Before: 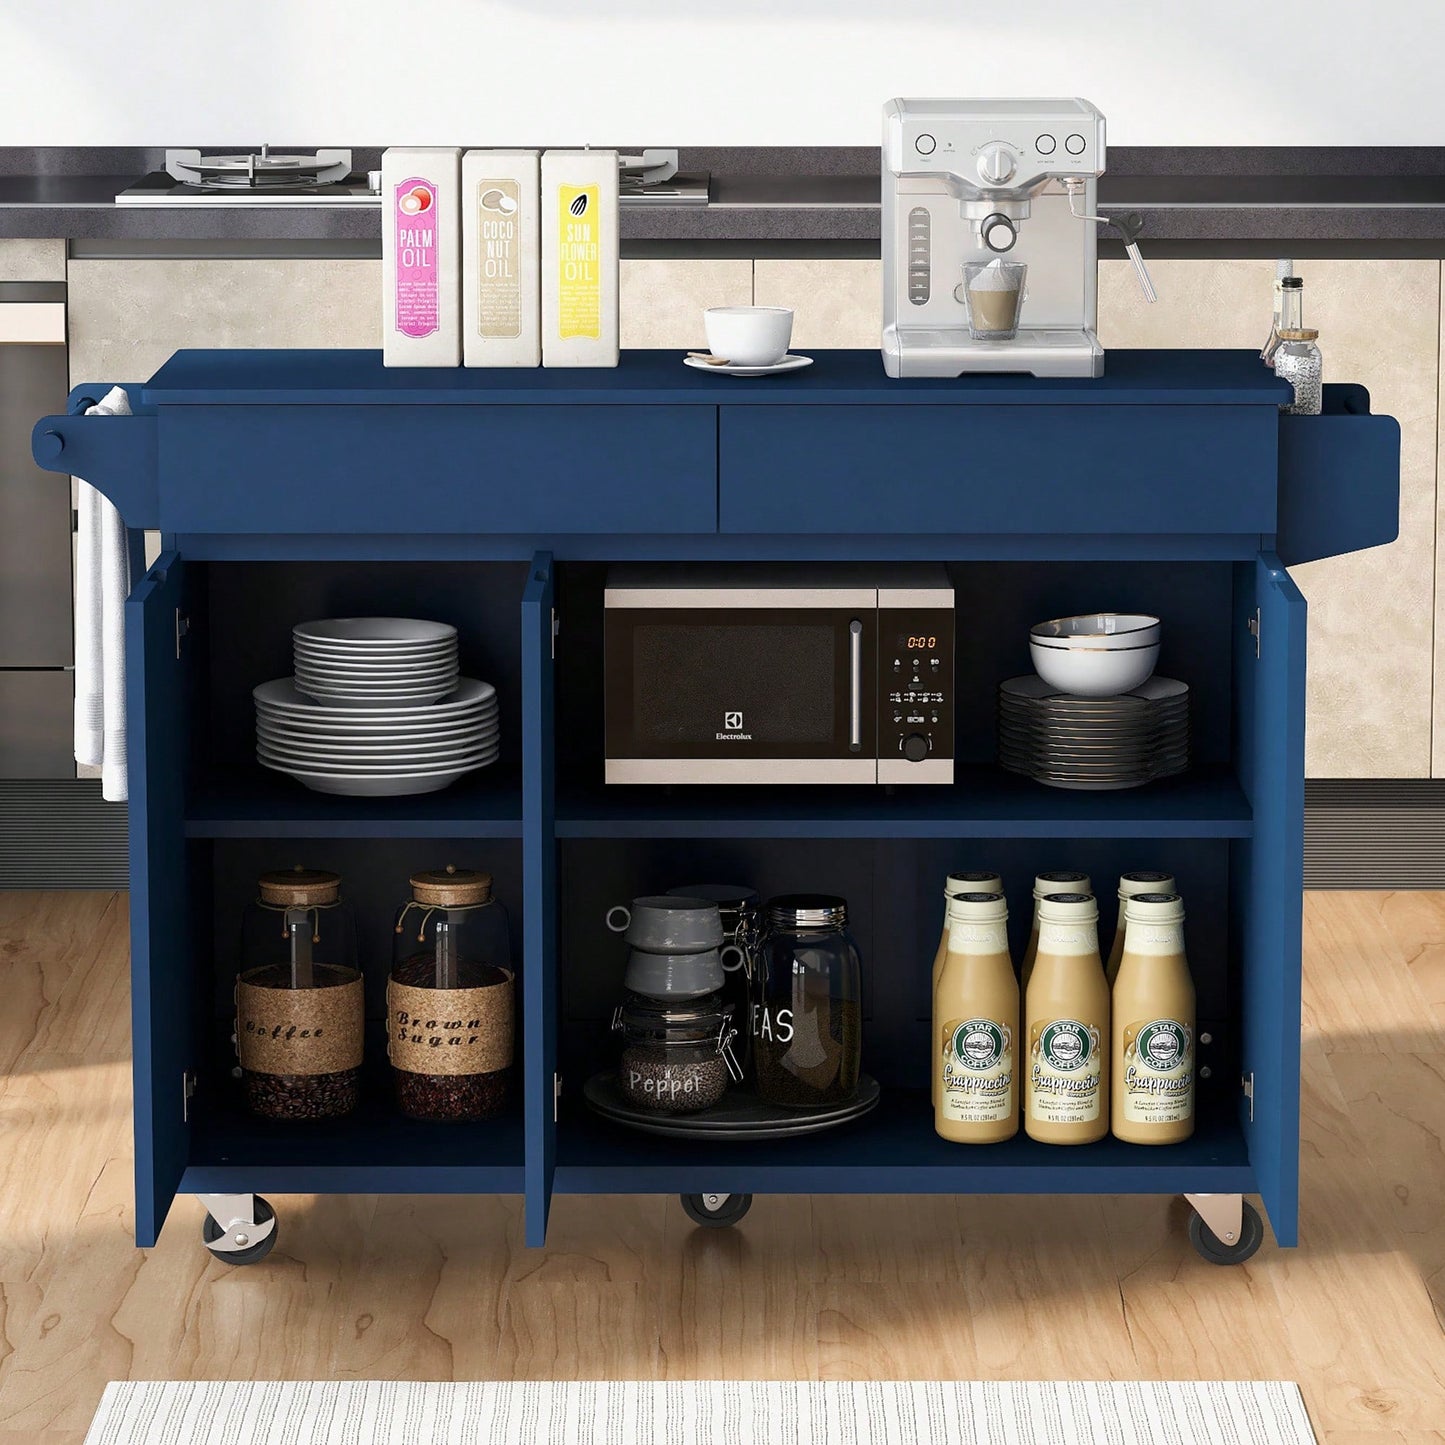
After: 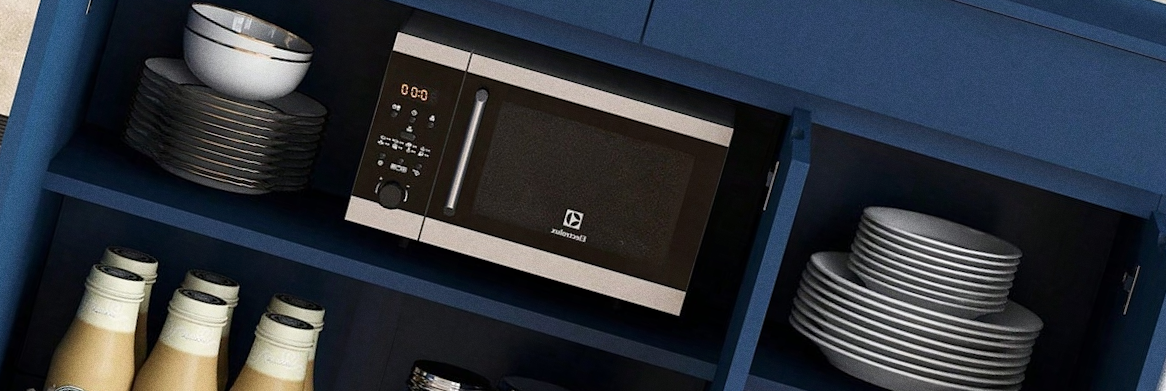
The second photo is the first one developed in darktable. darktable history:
crop and rotate: angle 16.12°, top 30.835%, bottom 35.653%
contrast brightness saturation: saturation -0.05
grain: coarseness 0.09 ISO
